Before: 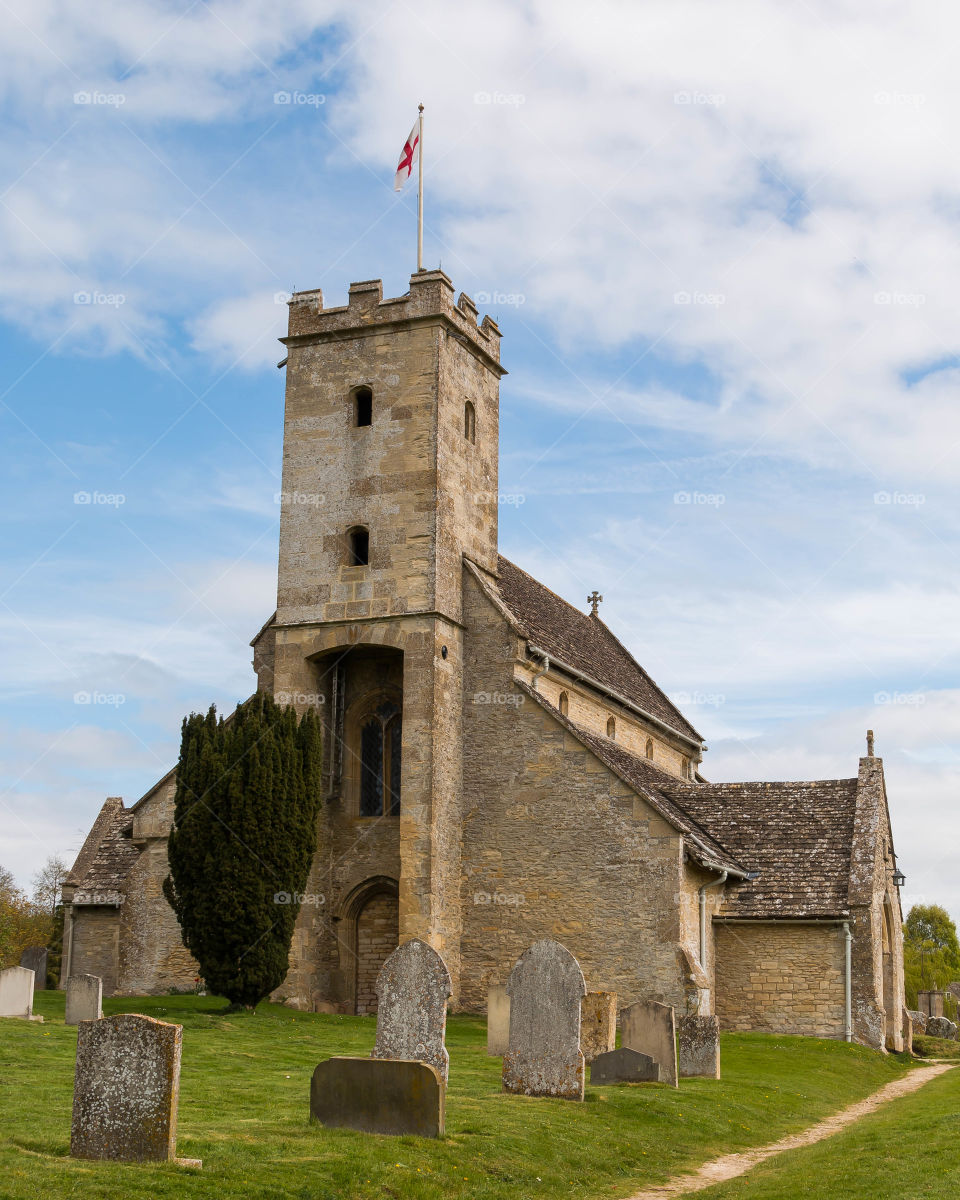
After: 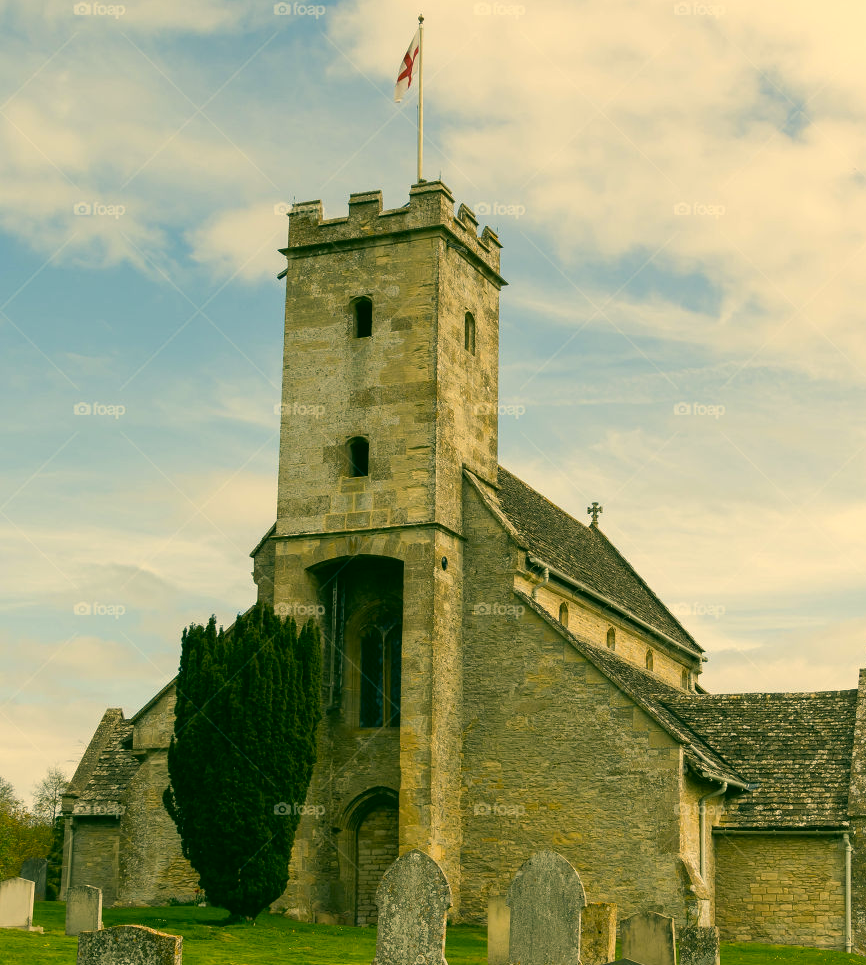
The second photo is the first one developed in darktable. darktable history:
crop: top 7.496%, right 9.738%, bottom 12.017%
color correction: highlights a* 5.67, highlights b* 33.5, shadows a* -25.36, shadows b* 3.85
